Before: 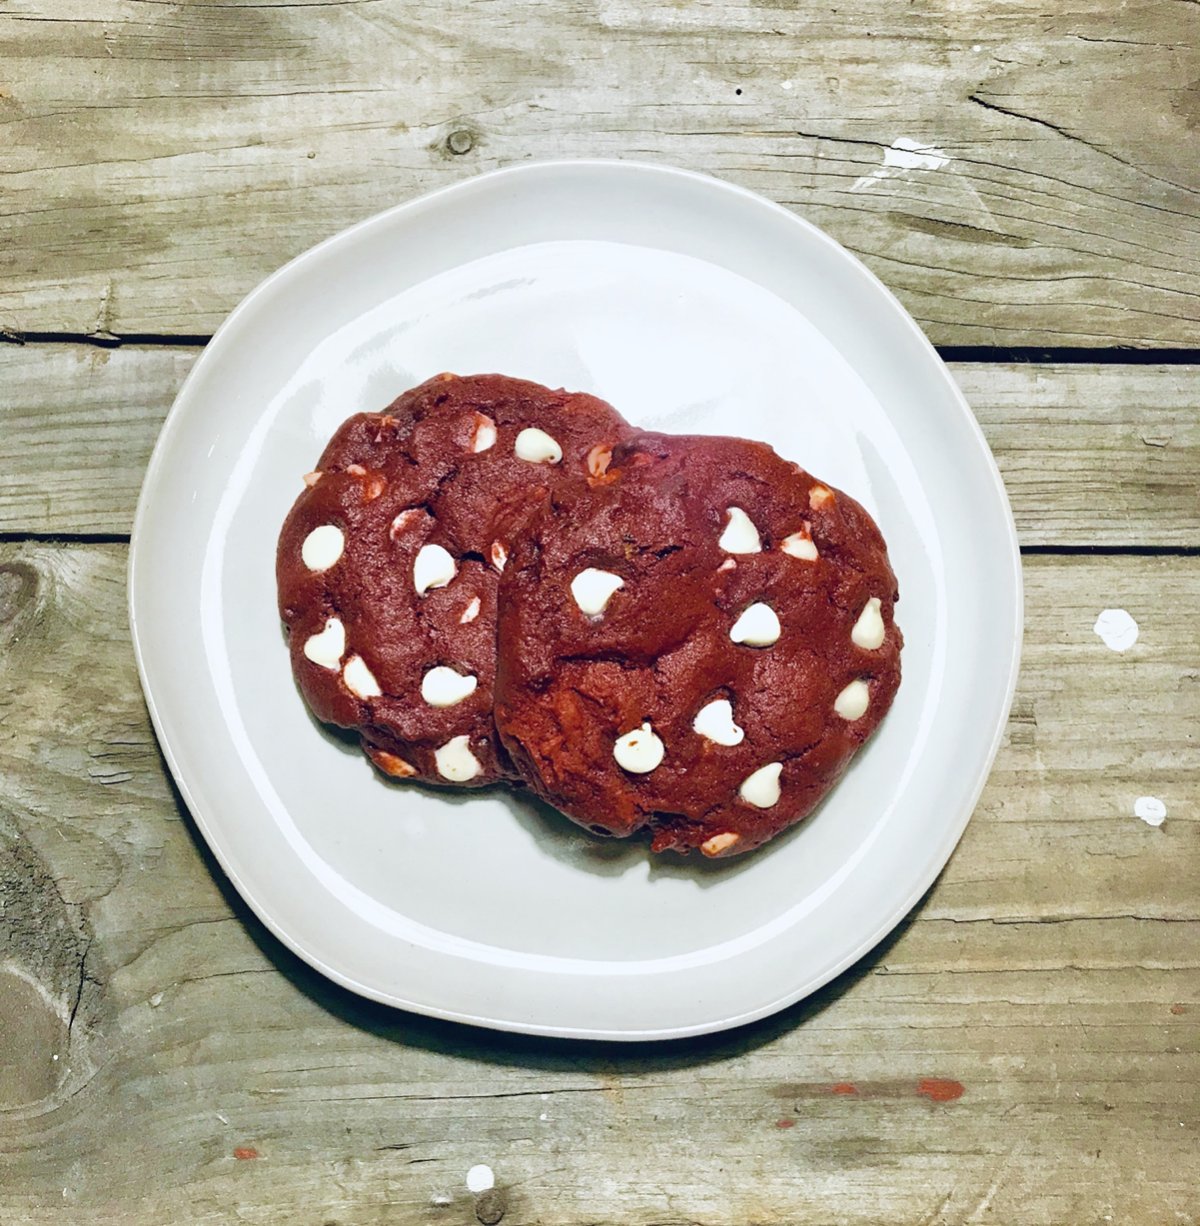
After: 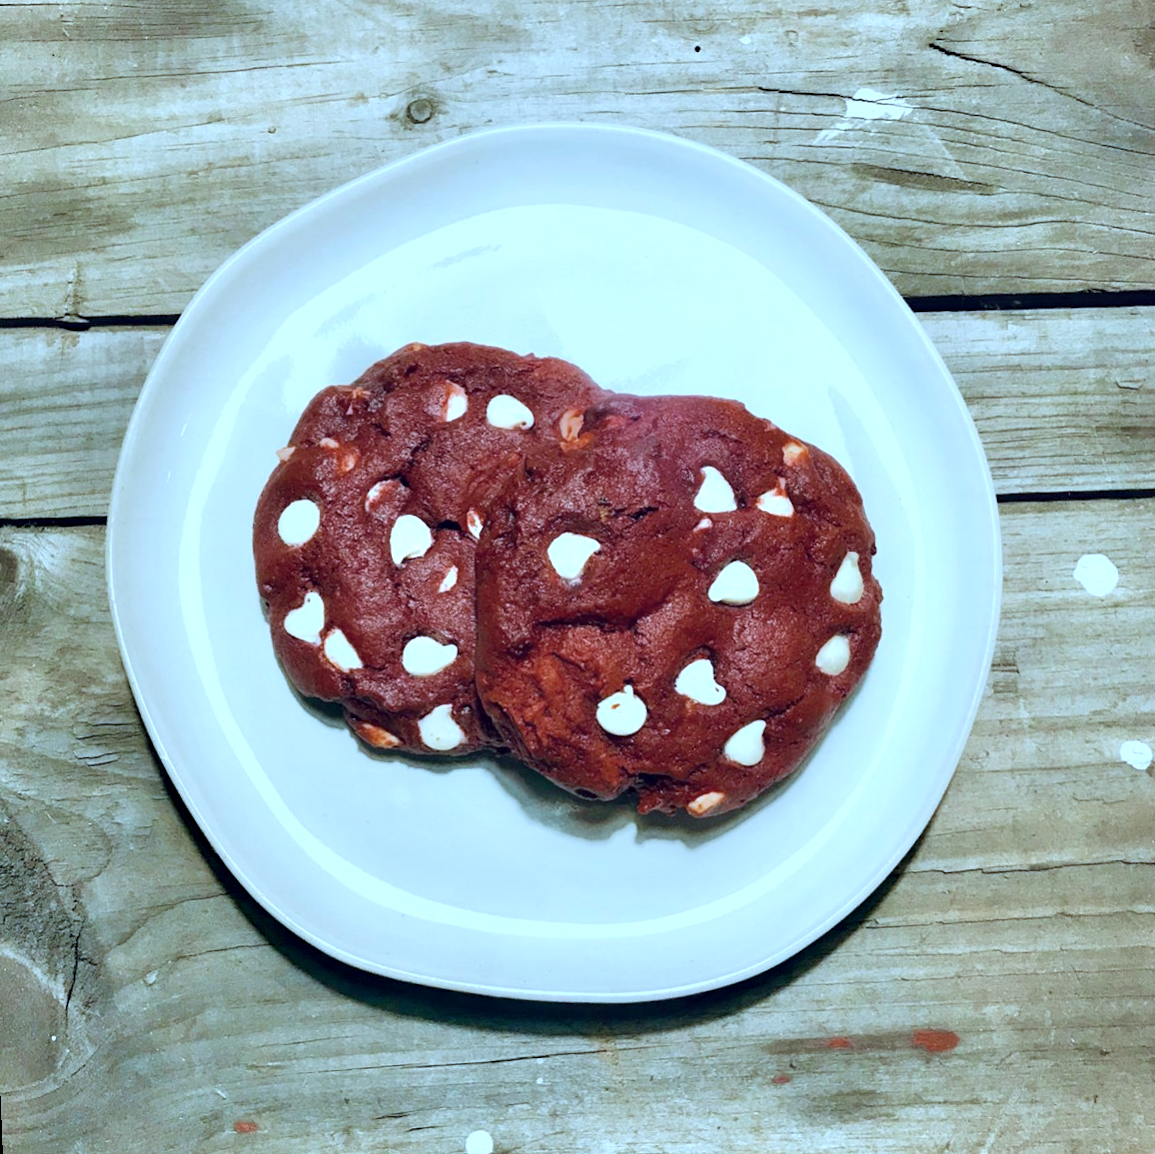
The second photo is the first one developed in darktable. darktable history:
contrast equalizer: y [[0.579, 0.58, 0.505, 0.5, 0.5, 0.5], [0.5 ×6], [0.5 ×6], [0 ×6], [0 ×6]]
color correction: highlights a* -9.73, highlights b* -21.22
rotate and perspective: rotation -2.12°, lens shift (vertical) 0.009, lens shift (horizontal) -0.008, automatic cropping original format, crop left 0.036, crop right 0.964, crop top 0.05, crop bottom 0.959
